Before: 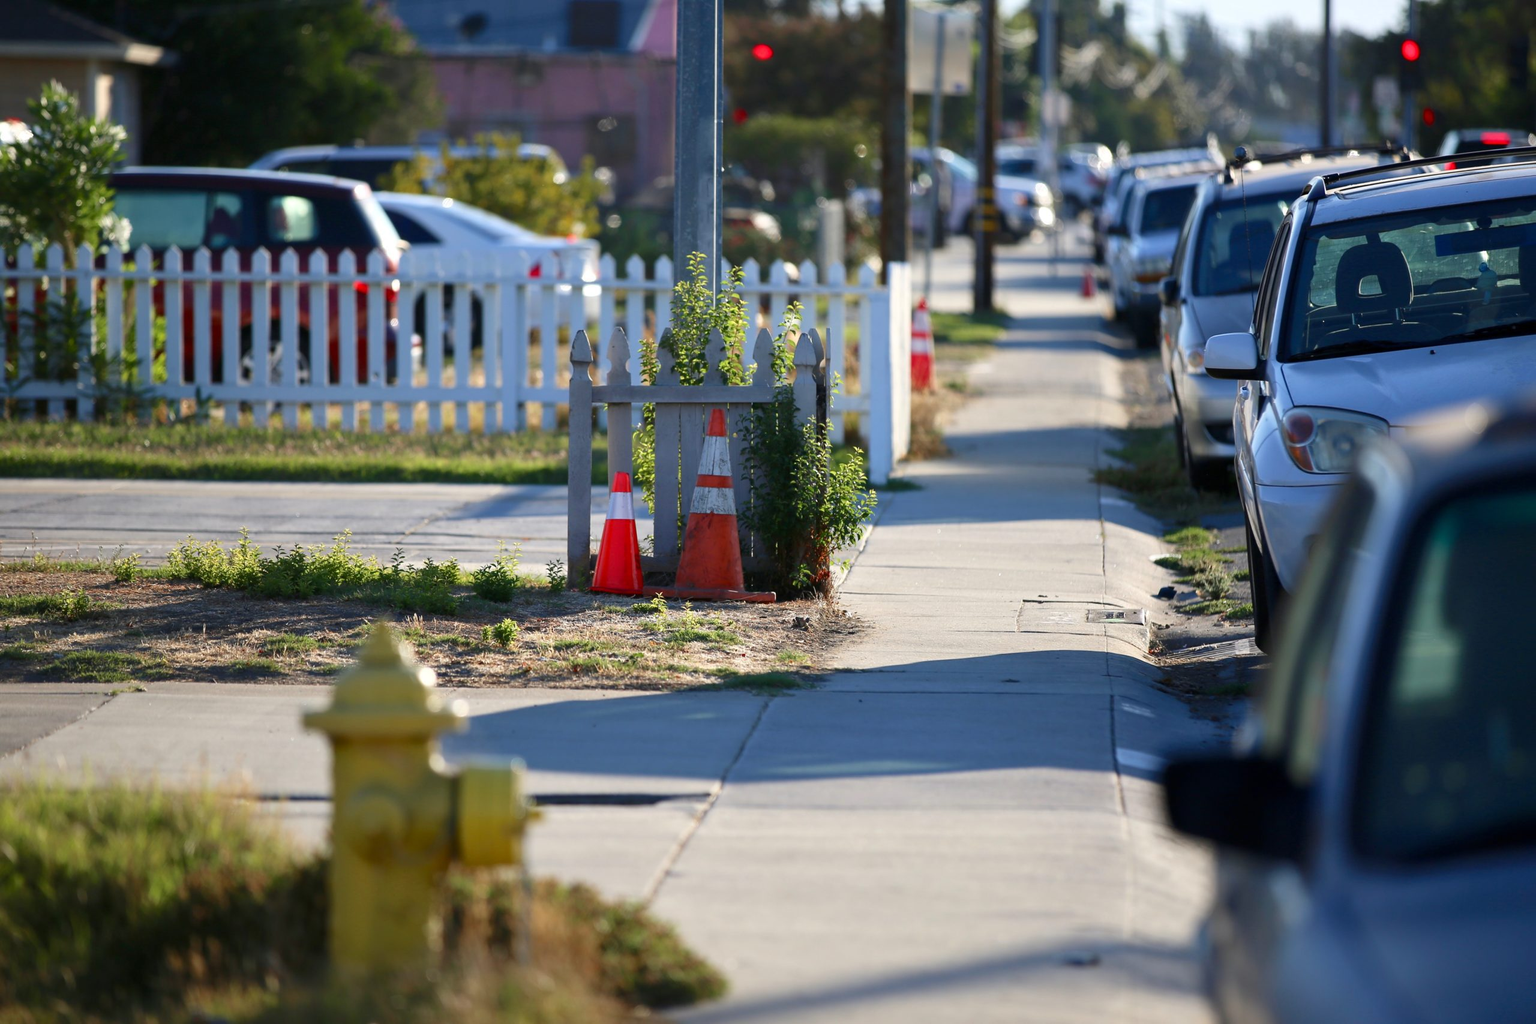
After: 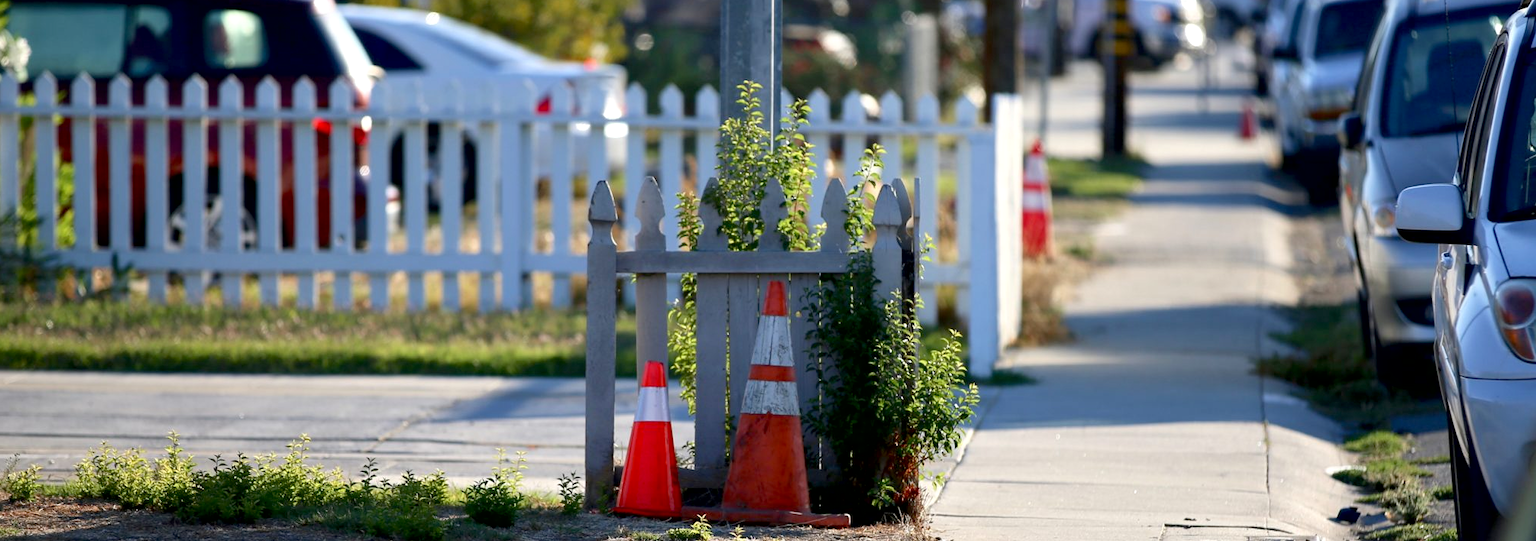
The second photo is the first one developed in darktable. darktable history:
exposure: black level correction 0.009, exposure 0.119 EV, compensate highlight preservation false
crop: left 7.036%, top 18.398%, right 14.379%, bottom 40.043%
contrast brightness saturation: saturation -0.04
